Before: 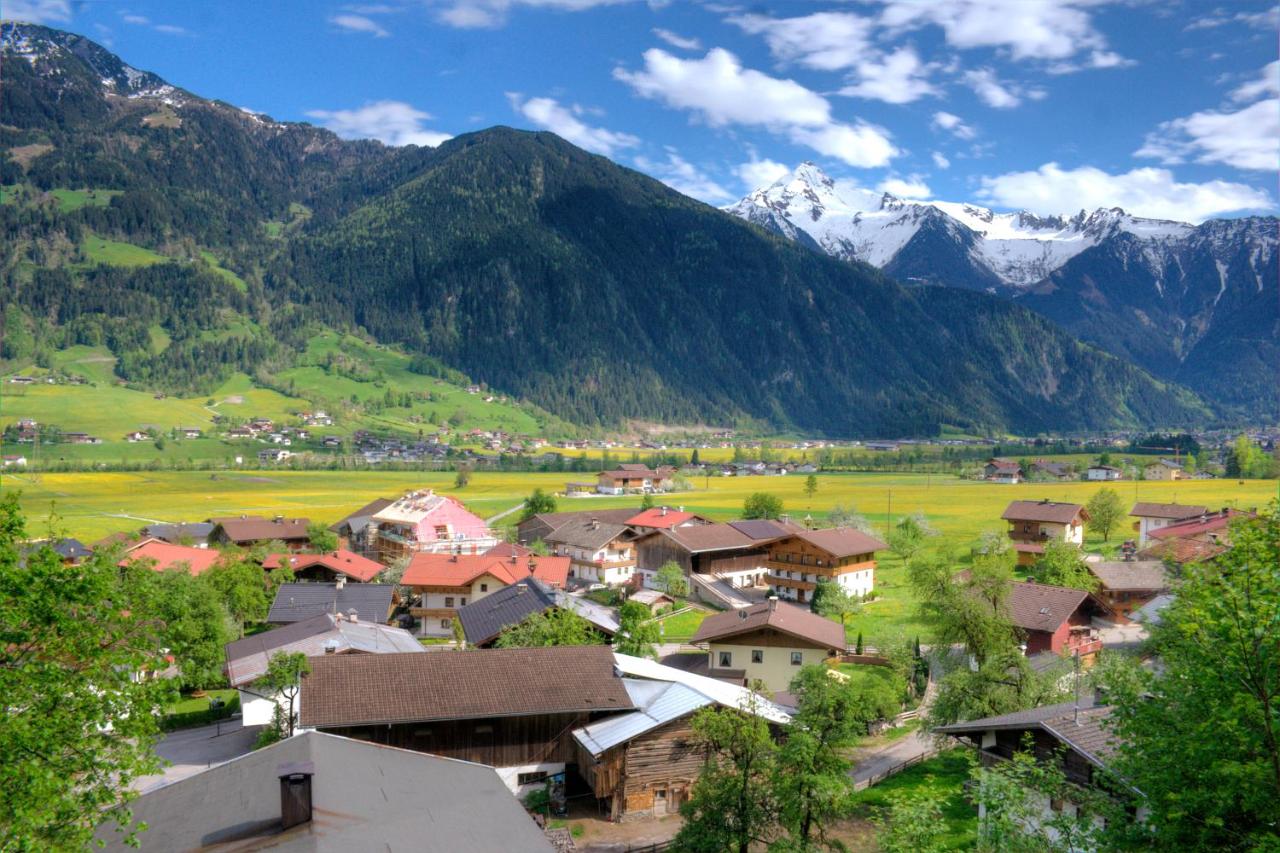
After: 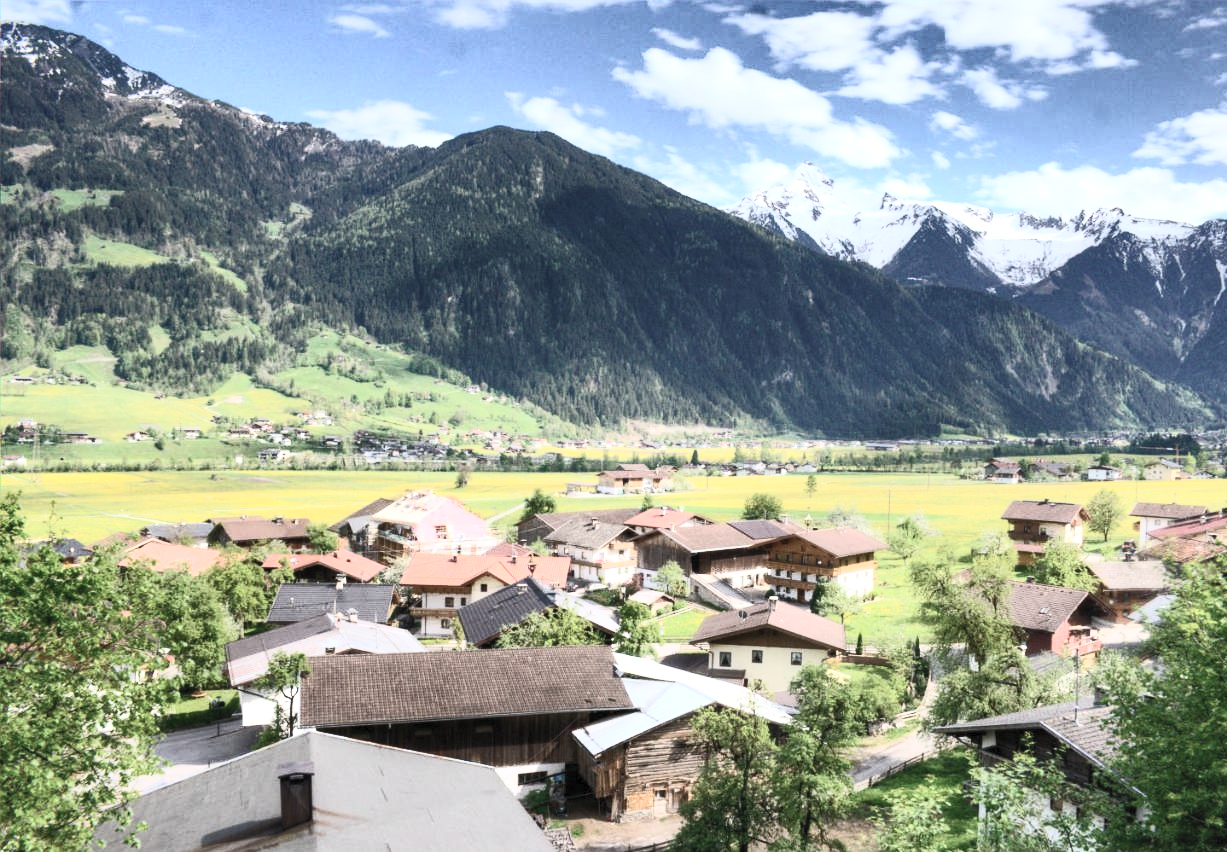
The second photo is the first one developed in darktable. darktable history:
crop: right 4.126%, bottom 0.031%
contrast brightness saturation: contrast 0.57, brightness 0.57, saturation -0.34
shadows and highlights: shadows 40, highlights -54, highlights color adjustment 46%, low approximation 0.01, soften with gaussian
